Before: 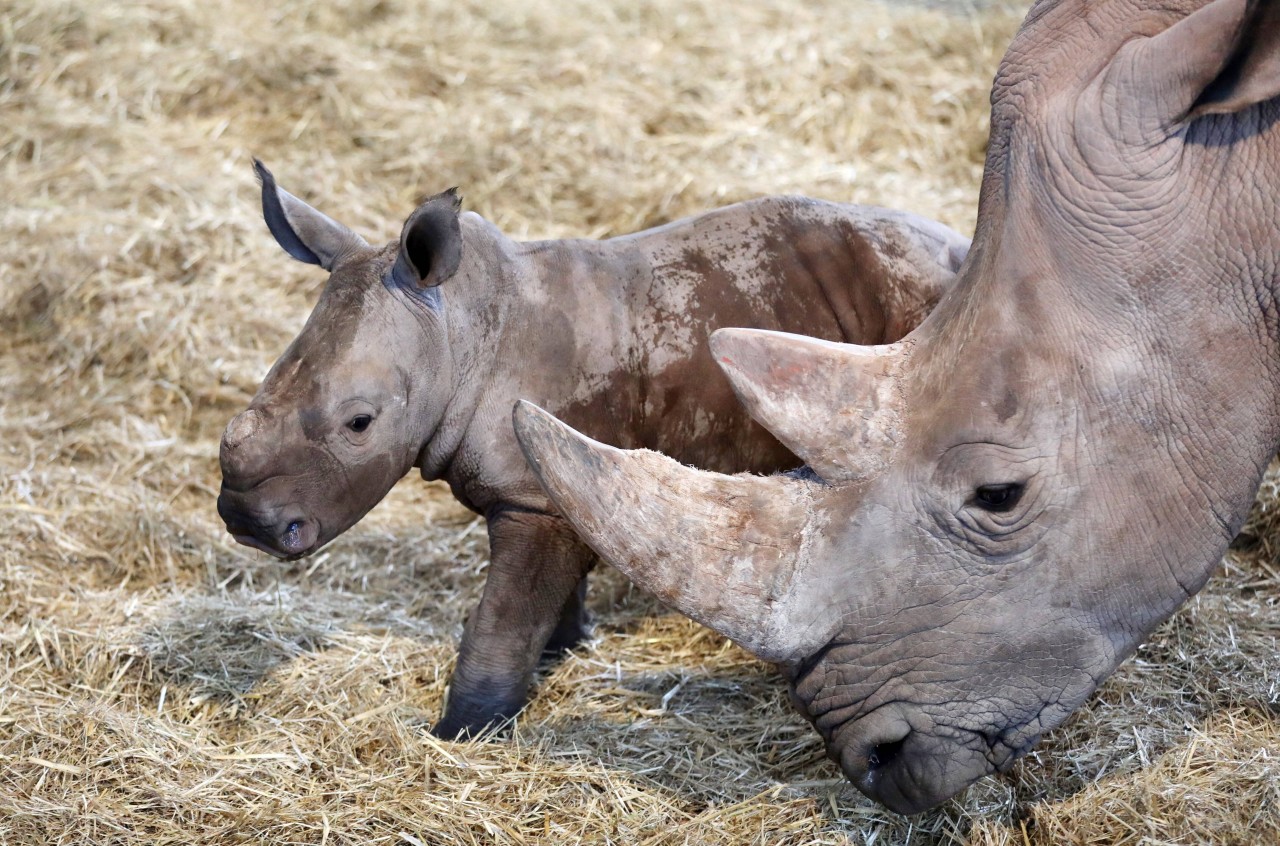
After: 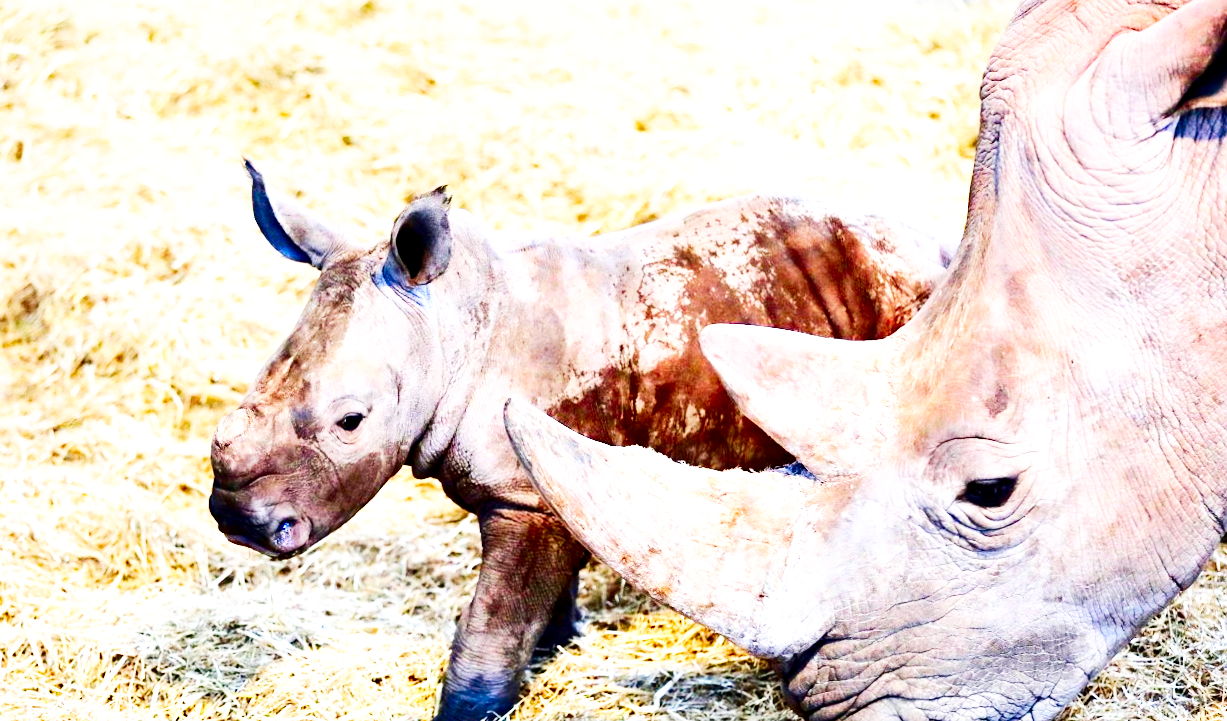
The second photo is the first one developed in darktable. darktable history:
crop and rotate: angle 0.304°, left 0.331%, right 2.97%, bottom 14.079%
contrast brightness saturation: contrast 0.207, brightness -0.11, saturation 0.212
base curve: curves: ch0 [(0, 0) (0.007, 0.004) (0.027, 0.03) (0.046, 0.07) (0.207, 0.54) (0.442, 0.872) (0.673, 0.972) (1, 1)], preserve colors none
local contrast: highlights 101%, shadows 99%, detail 120%, midtone range 0.2
color correction: highlights b* 0.021, saturation 1.3
exposure: exposure 0.61 EV, compensate highlight preservation false
haze removal: compatibility mode true, adaptive false
